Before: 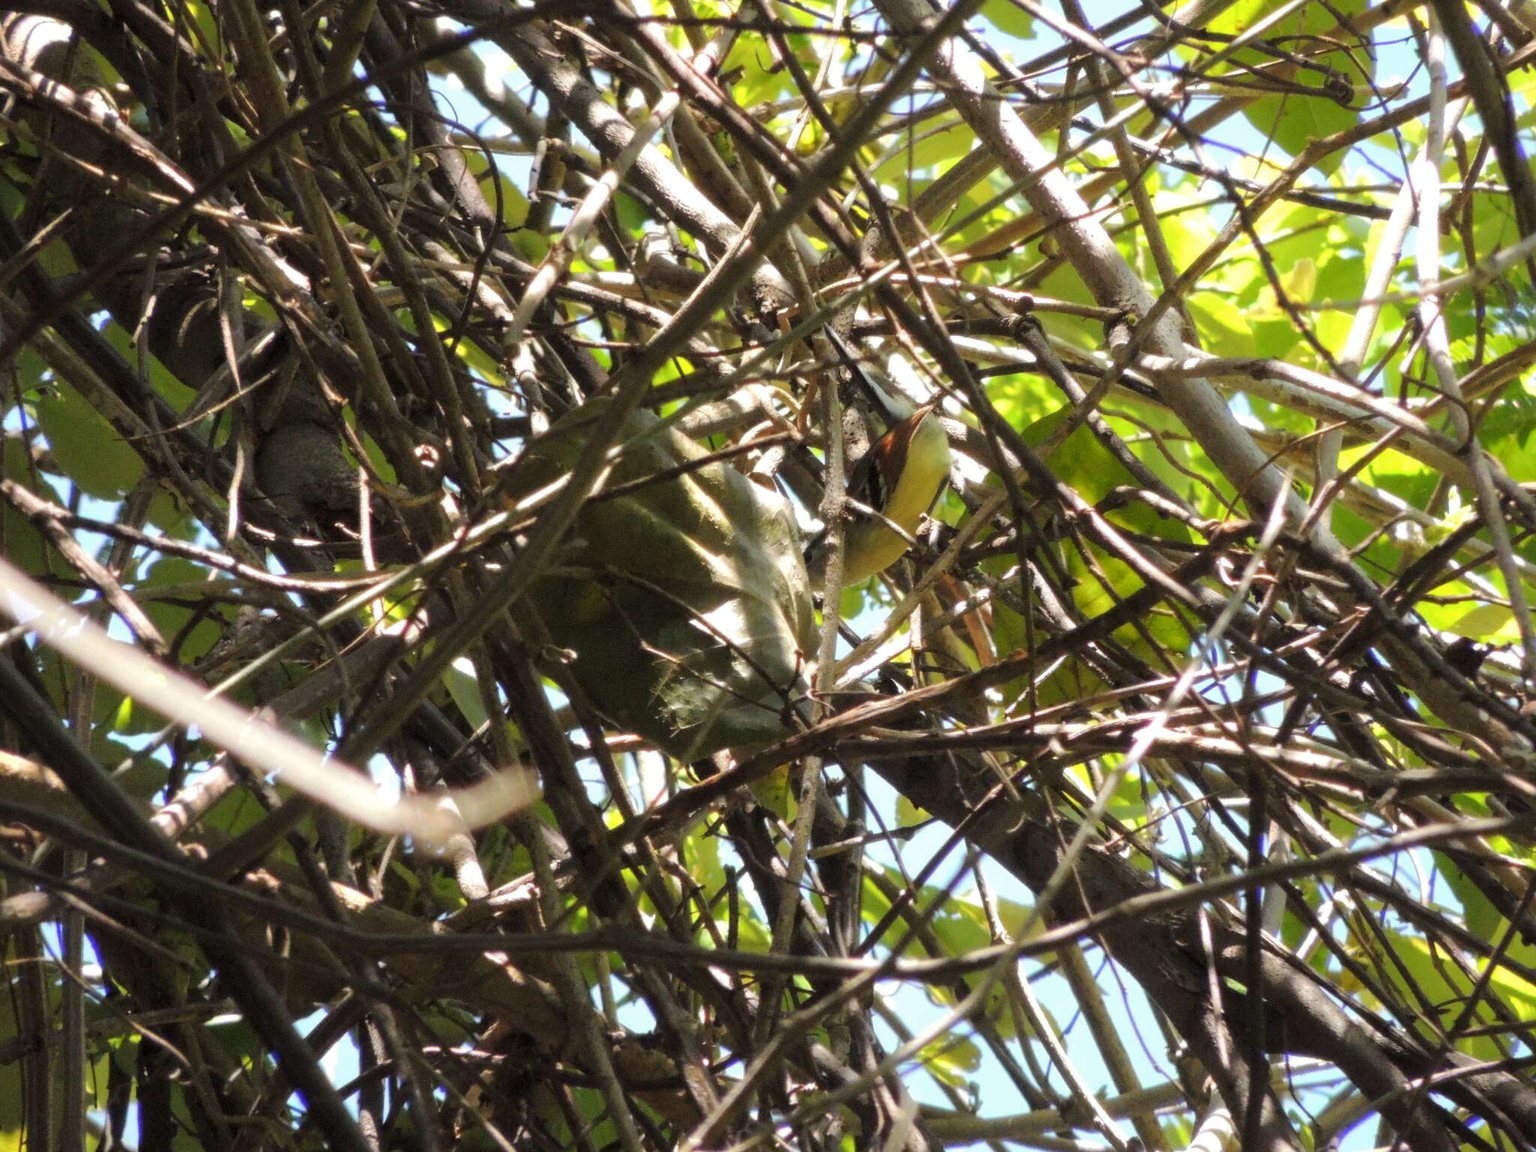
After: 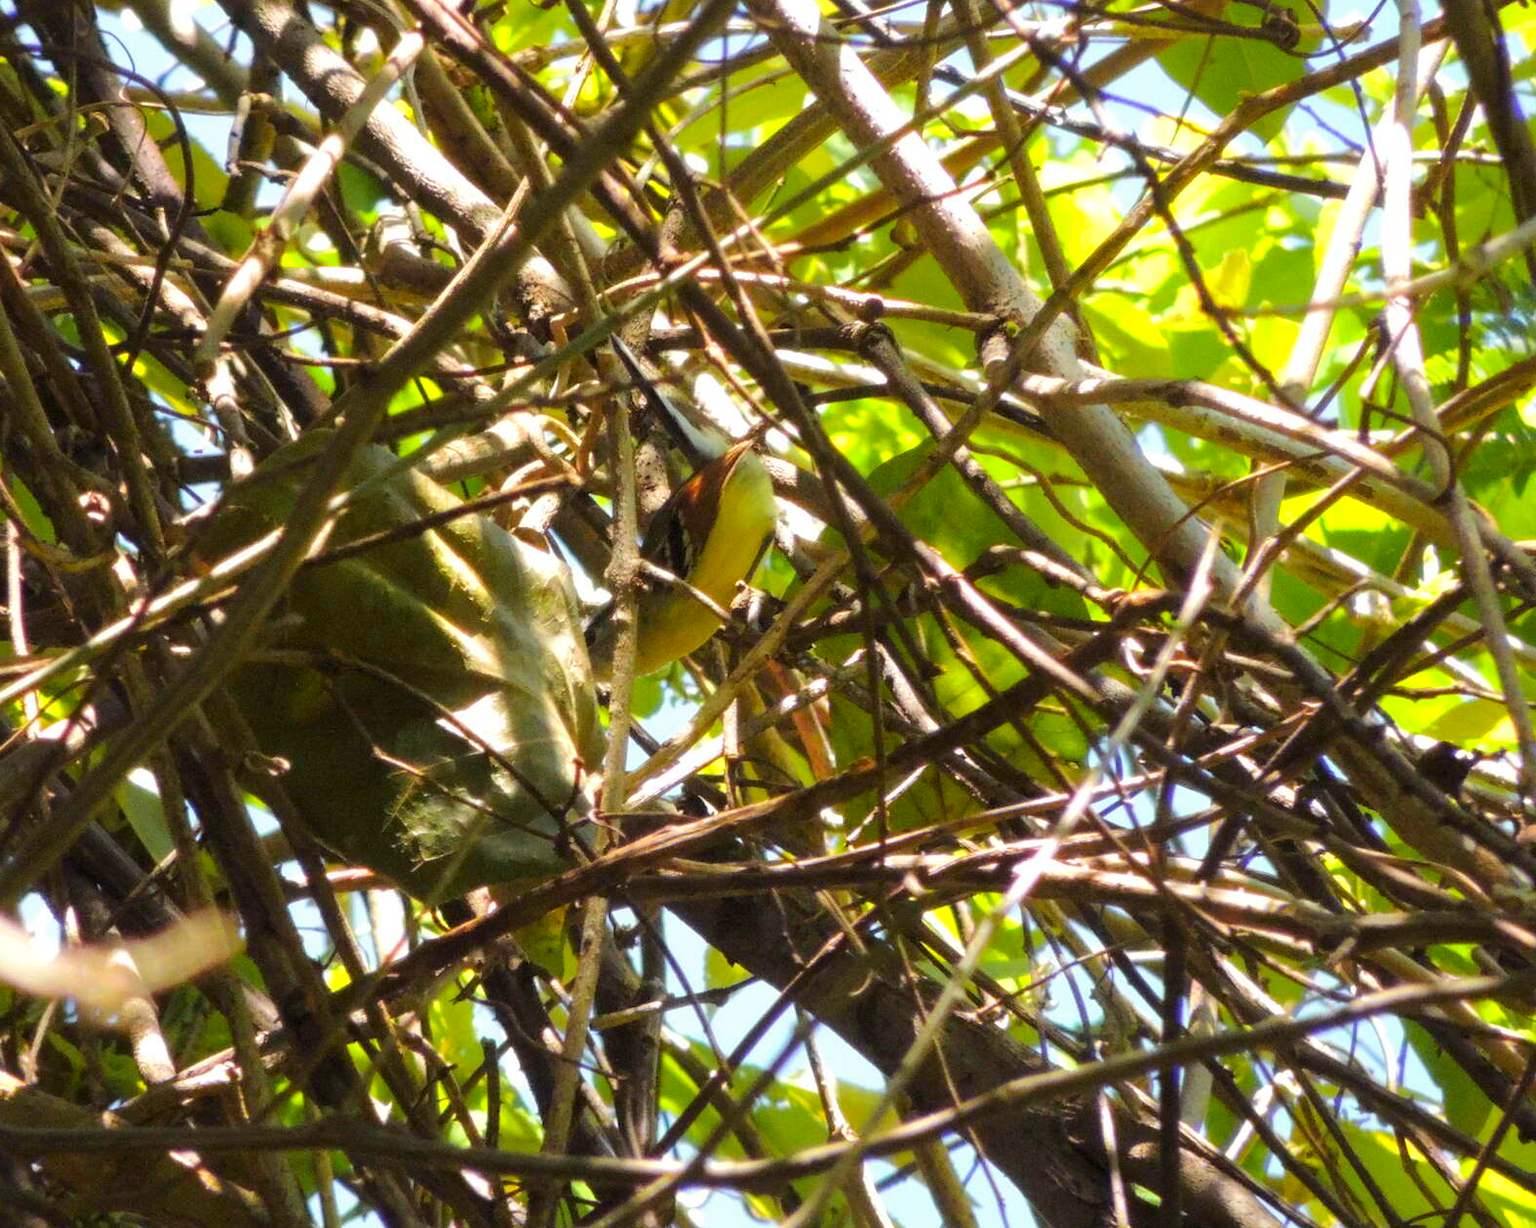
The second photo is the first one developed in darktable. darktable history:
crop: left 23.095%, top 5.827%, bottom 11.854%
velvia: on, module defaults
color zones: curves: ch0 [(0.224, 0.526) (0.75, 0.5)]; ch1 [(0.055, 0.526) (0.224, 0.761) (0.377, 0.526) (0.75, 0.5)]
